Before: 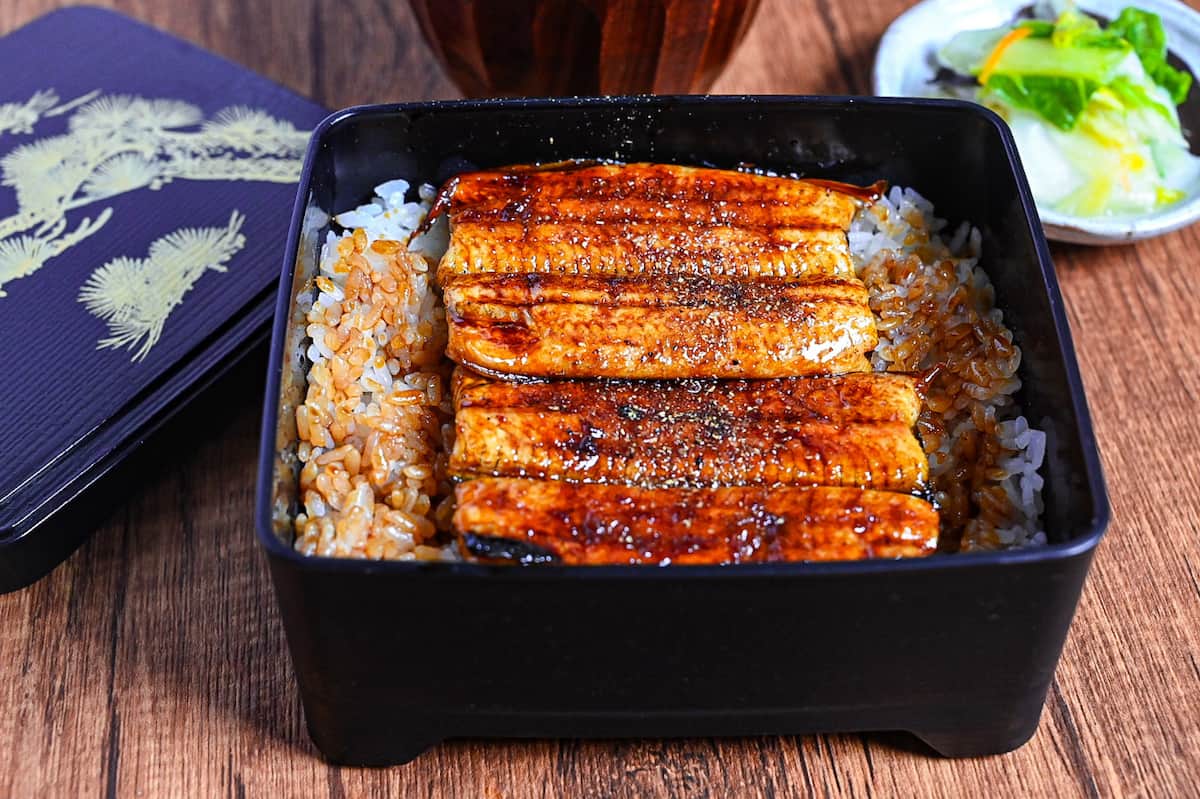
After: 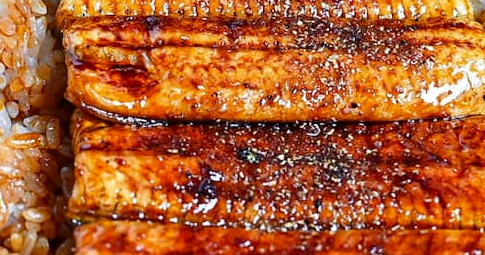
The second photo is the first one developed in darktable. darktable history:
crop: left 31.751%, top 32.172%, right 27.8%, bottom 35.83%
contrast brightness saturation: contrast 0.03, brightness -0.04
